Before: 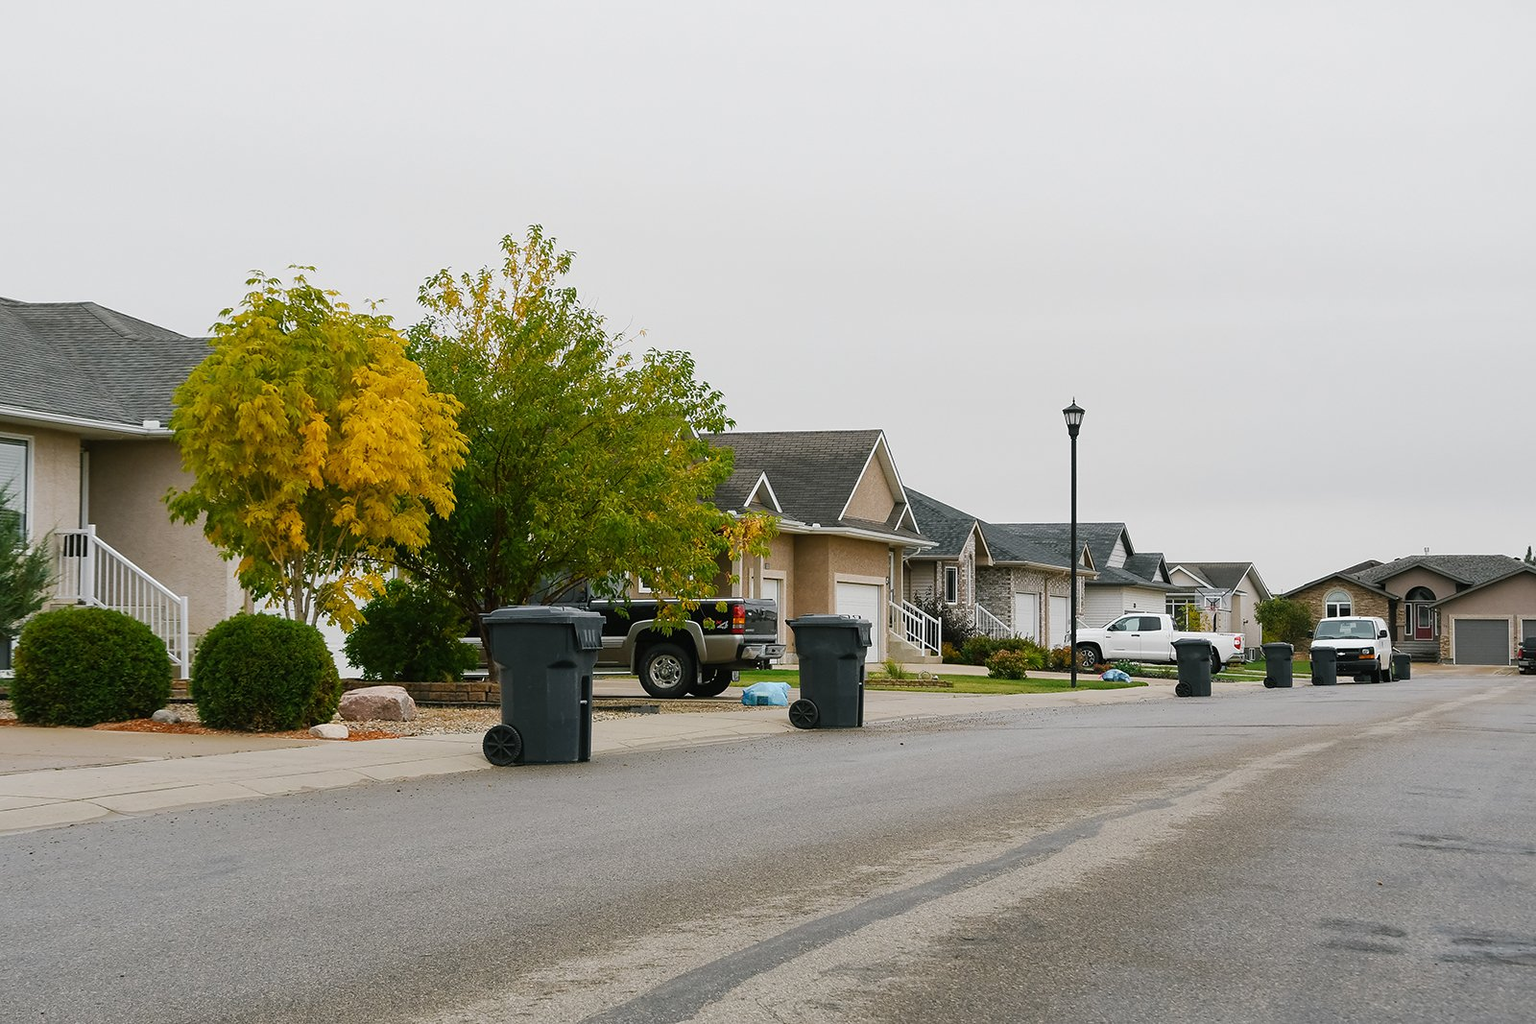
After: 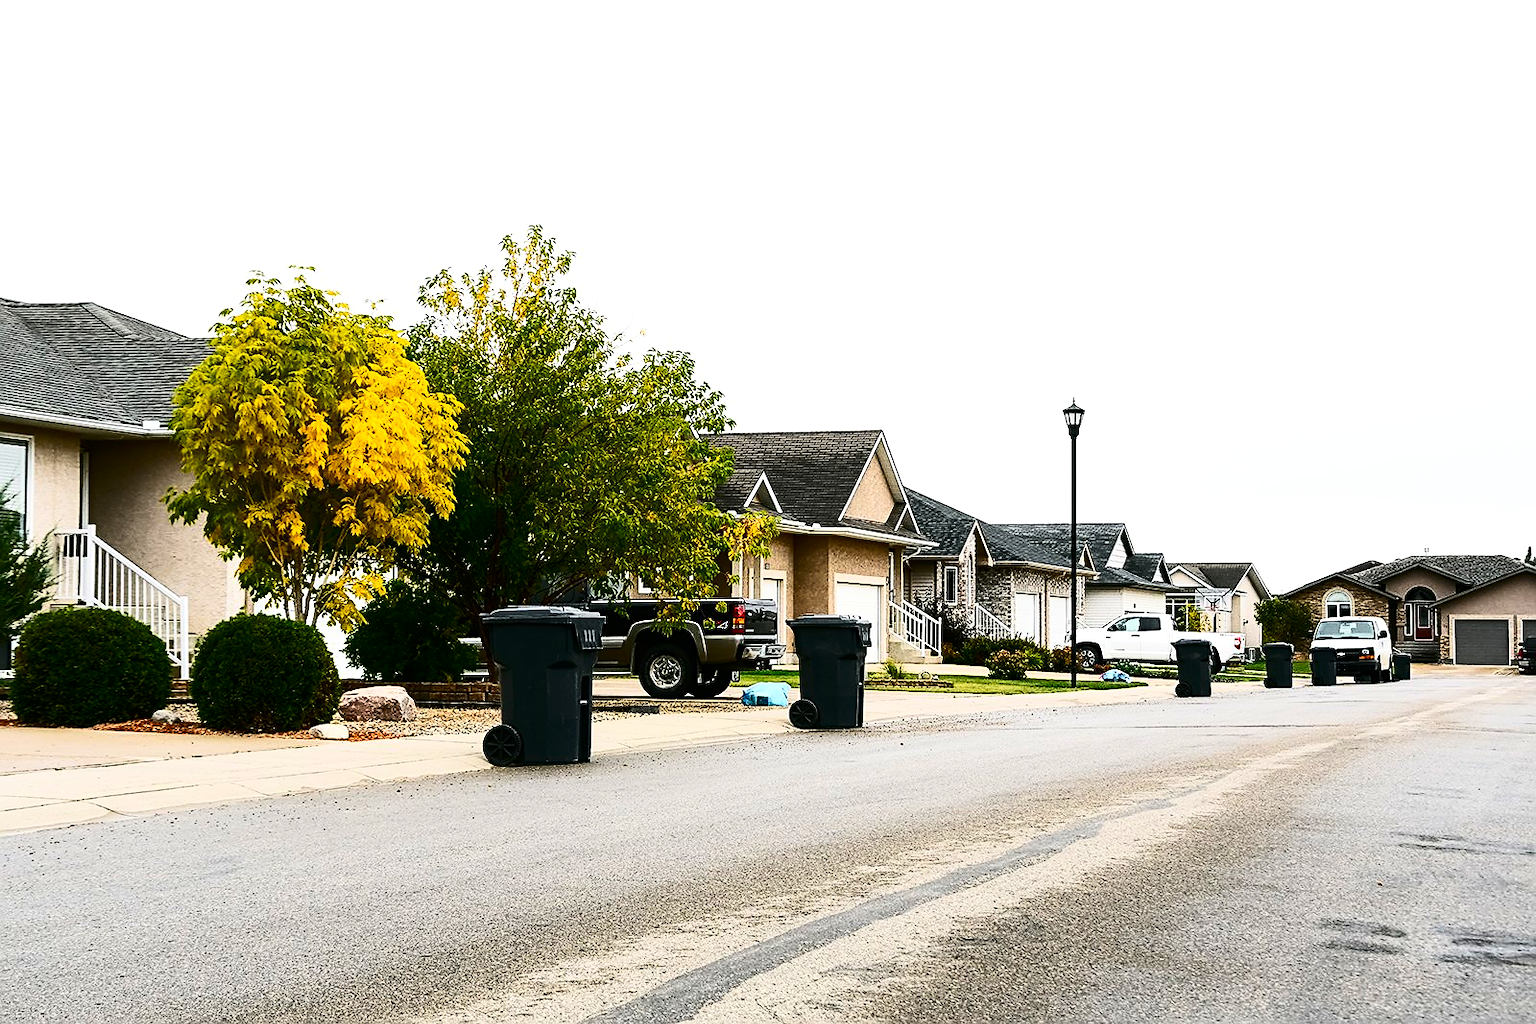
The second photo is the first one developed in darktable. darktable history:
contrast brightness saturation: contrast 0.414, brightness 0.046, saturation 0.254
tone equalizer: -8 EV -0.776 EV, -7 EV -0.668 EV, -6 EV -0.632 EV, -5 EV -0.401 EV, -3 EV 0.389 EV, -2 EV 0.6 EV, -1 EV 0.683 EV, +0 EV 0.755 EV, edges refinement/feathering 500, mask exposure compensation -1.57 EV, preserve details guided filter
sharpen: on, module defaults
